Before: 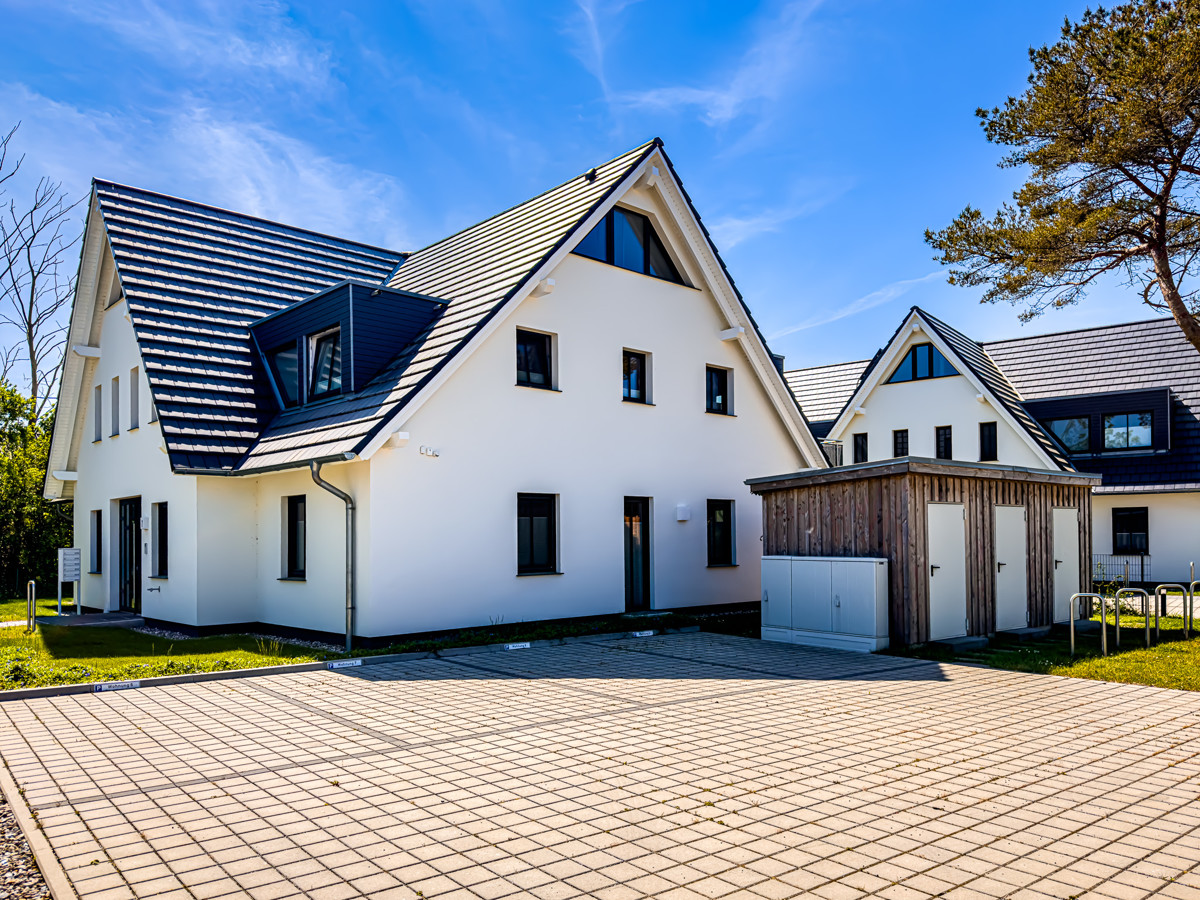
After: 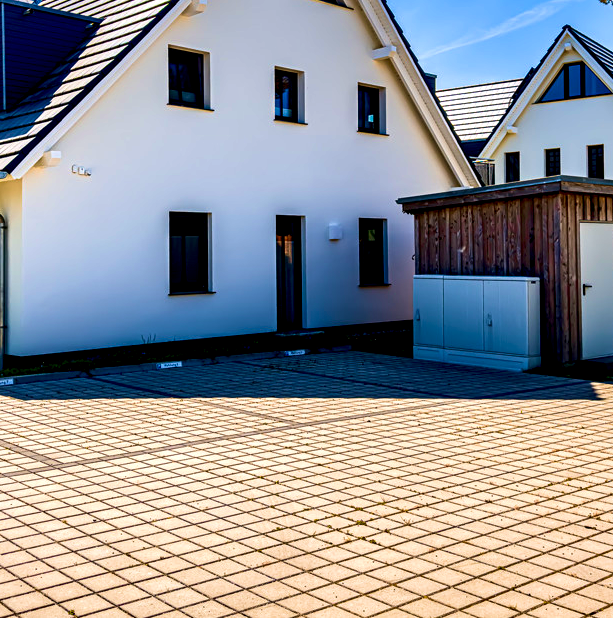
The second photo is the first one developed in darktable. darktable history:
exposure: black level correction 0.01, exposure 0.112 EV, compensate exposure bias true, compensate highlight preservation false
velvia: strength 44.66%
crop and rotate: left 29.077%, top 31.245%, right 19.815%
local contrast: mode bilateral grid, contrast 21, coarseness 50, detail 119%, midtone range 0.2
color balance rgb: perceptual saturation grading › global saturation 0.367%, global vibrance 16.689%, saturation formula JzAzBz (2021)
contrast brightness saturation: contrast 0.069, brightness -0.149, saturation 0.118
